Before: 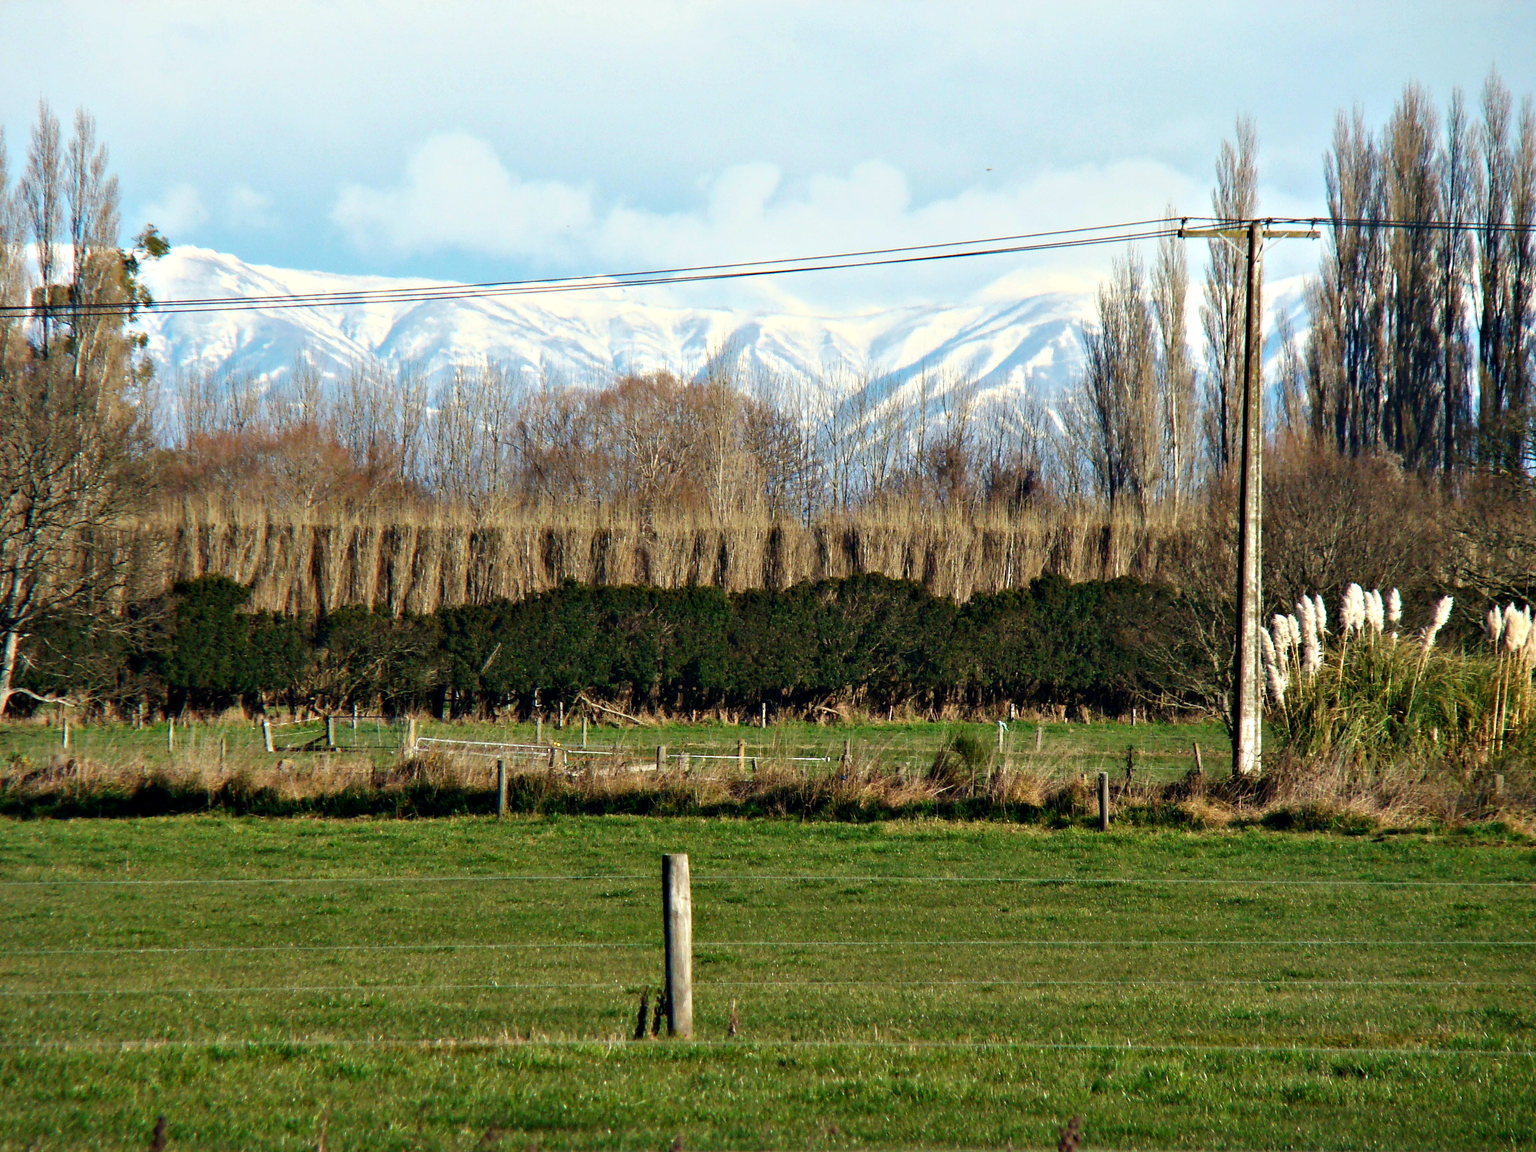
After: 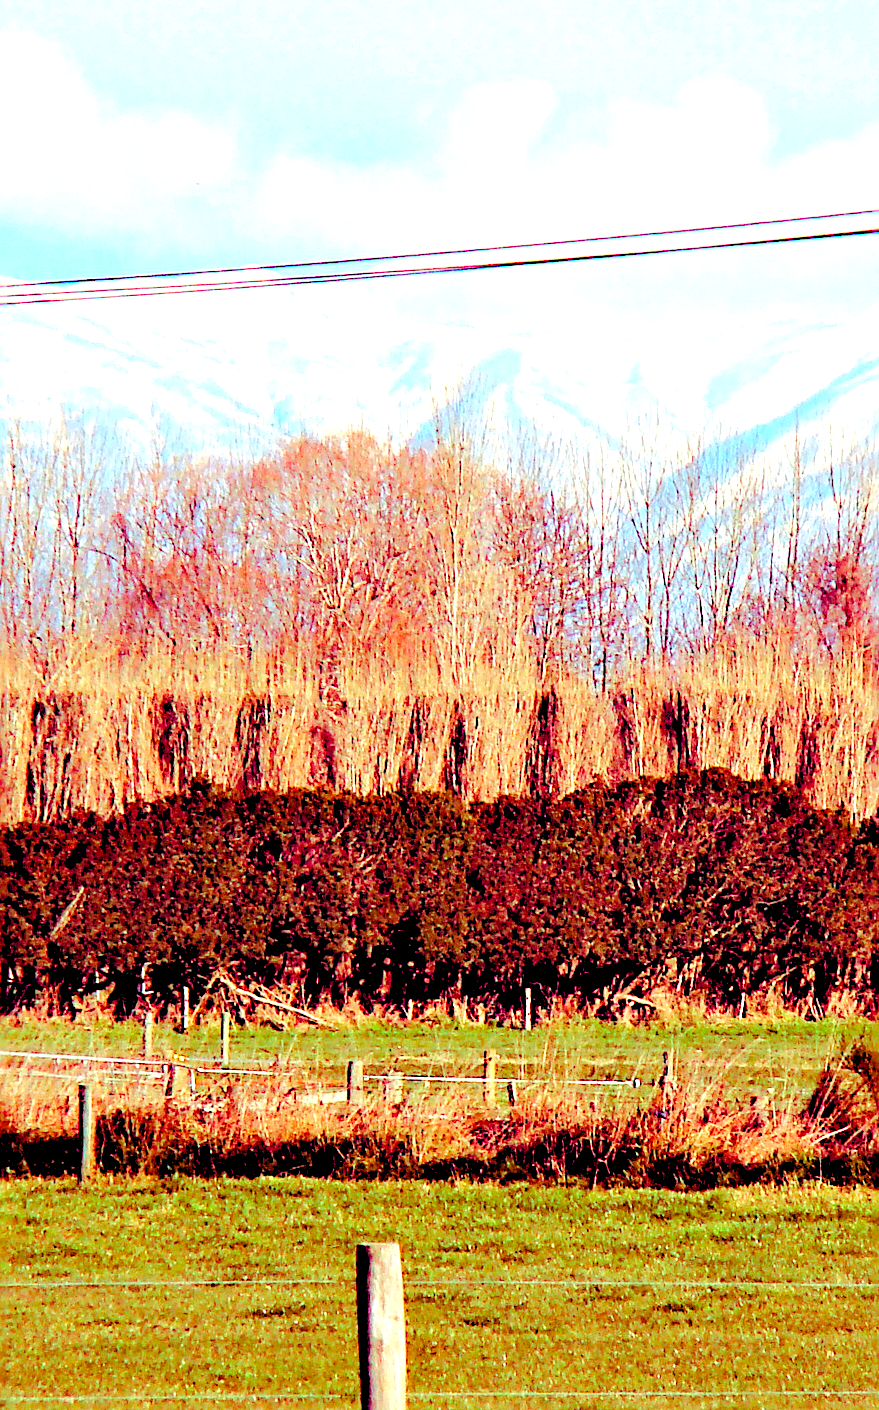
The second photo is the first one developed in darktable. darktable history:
exposure: black level correction 0, exposure 0.598 EV, compensate exposure bias true, compensate highlight preservation false
levels: levels [0.072, 0.414, 0.976]
crop and rotate: left 29.377%, top 10.197%, right 36.687%, bottom 17.241%
sharpen: radius 2.599, amount 0.696
color balance rgb: shadows lift › luminance -18.643%, shadows lift › chroma 35.435%, perceptual saturation grading › global saturation 0.847%, perceptual brilliance grading › mid-tones 9.44%, perceptual brilliance grading › shadows 14.999%, global vibrance 20%
